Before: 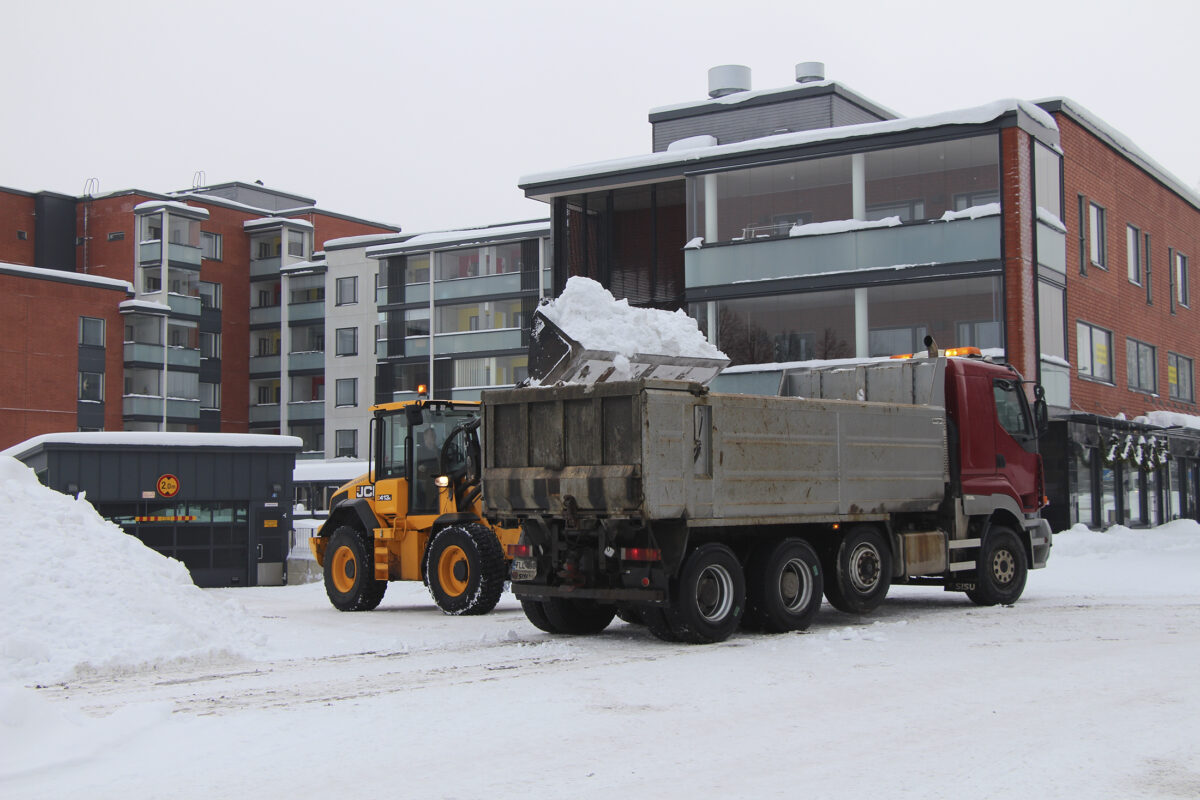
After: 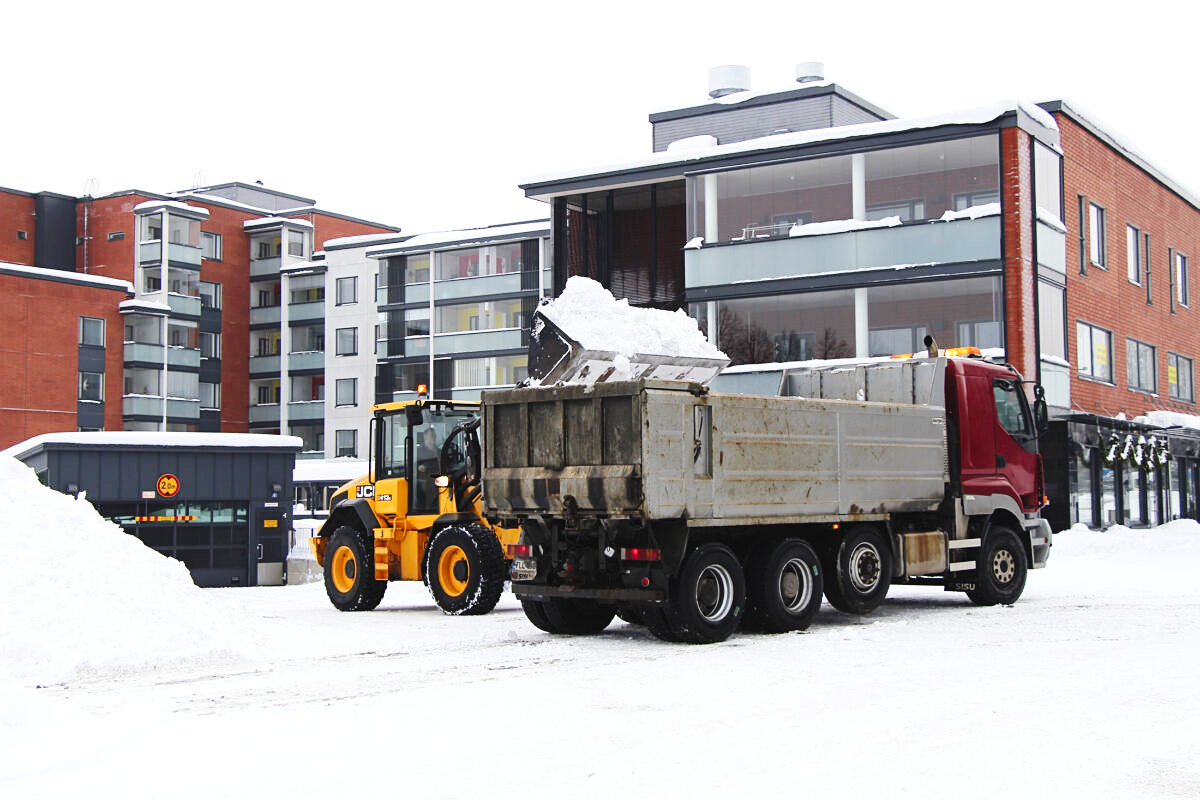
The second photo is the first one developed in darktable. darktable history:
sharpen: amount 0.203
exposure: exposure 0.568 EV, compensate highlight preservation false
base curve: curves: ch0 [(0, 0) (0.036, 0.025) (0.121, 0.166) (0.206, 0.329) (0.605, 0.79) (1, 1)], preserve colors none
